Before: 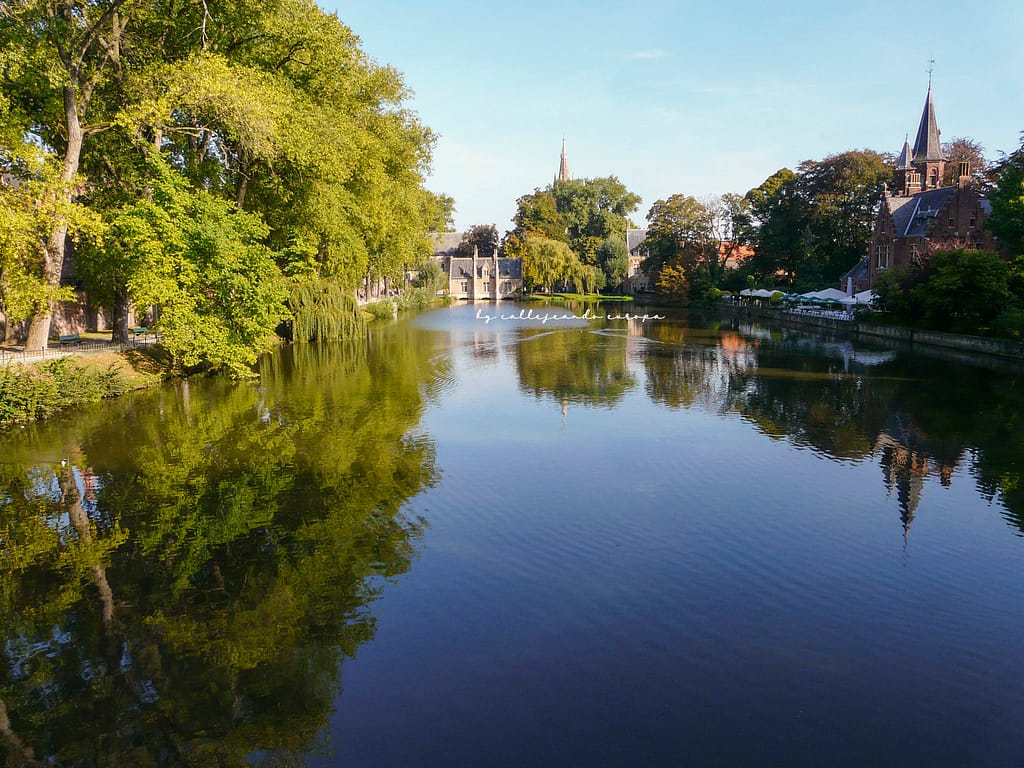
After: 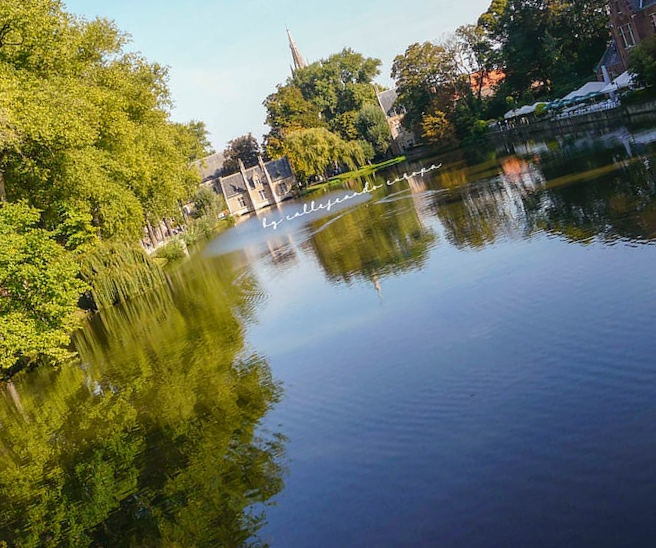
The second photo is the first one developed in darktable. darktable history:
local contrast: detail 110%
crop and rotate: angle 19.23°, left 6.98%, right 4.295%, bottom 1.171%
